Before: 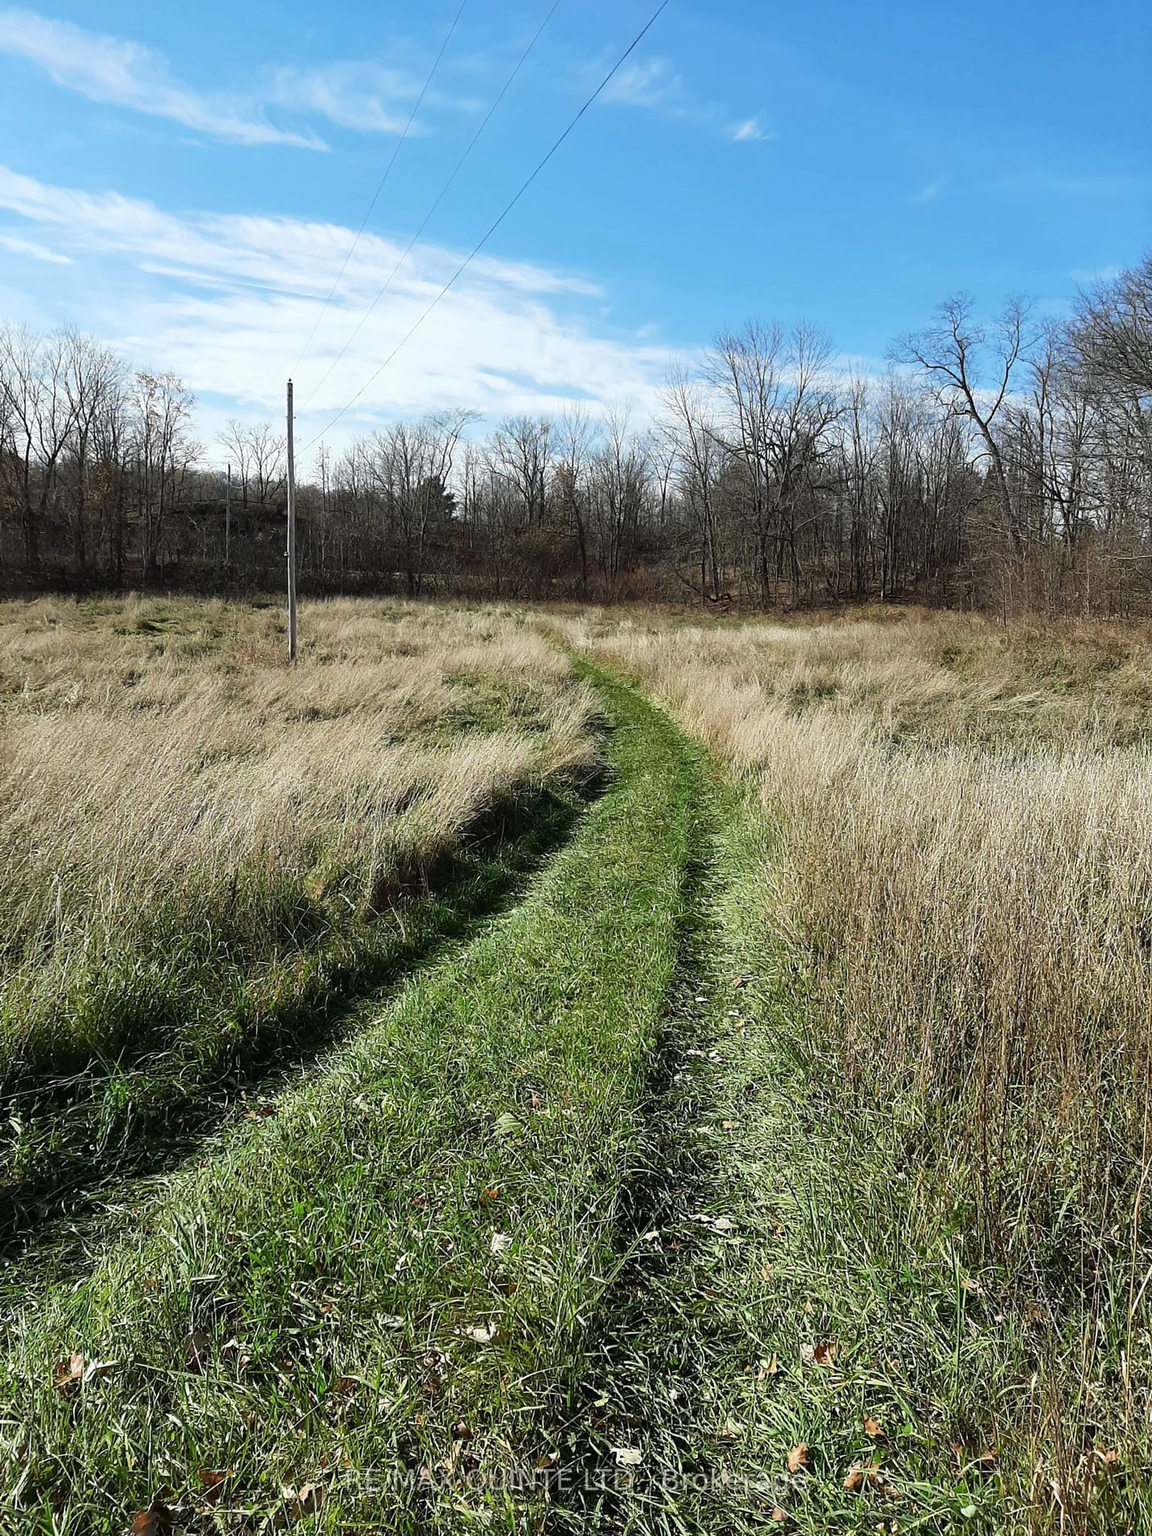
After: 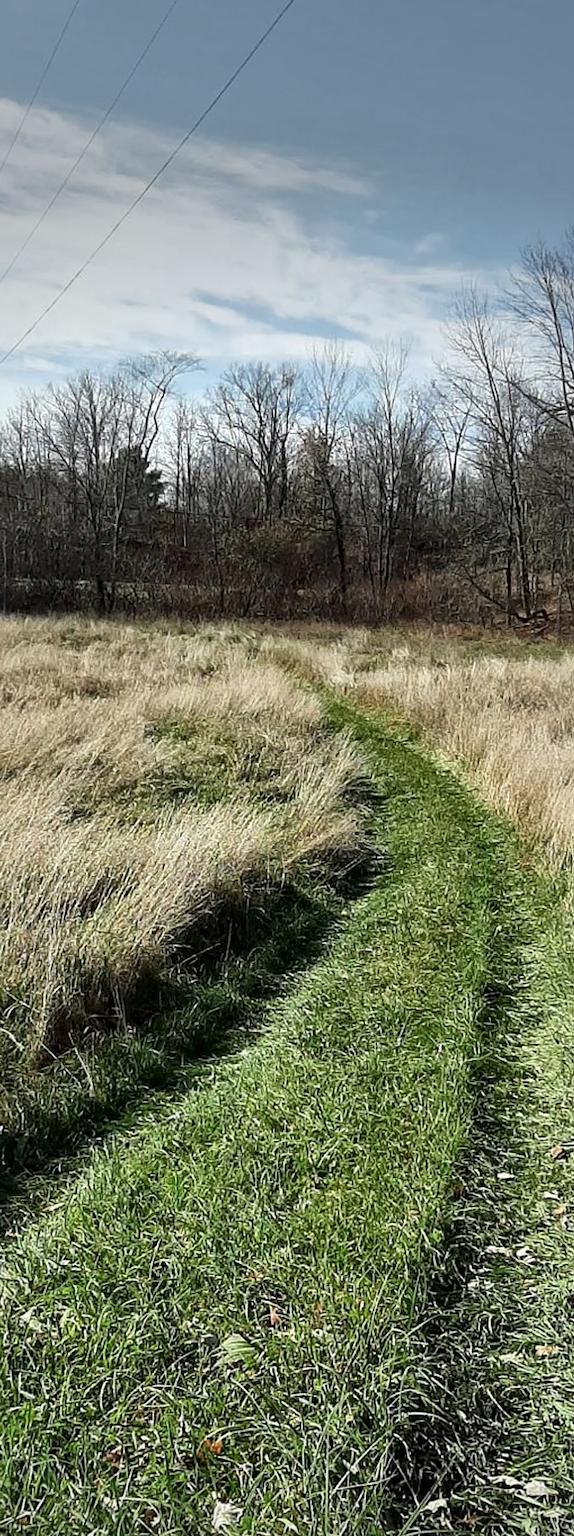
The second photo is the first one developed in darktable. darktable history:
vignetting: fall-off start 99.66%, center (-0.028, 0.241), width/height ratio 1.323
local contrast: mode bilateral grid, contrast 20, coarseness 50, detail 143%, midtone range 0.2
crop and rotate: left 29.423%, top 10.193%, right 34.815%, bottom 18.086%
